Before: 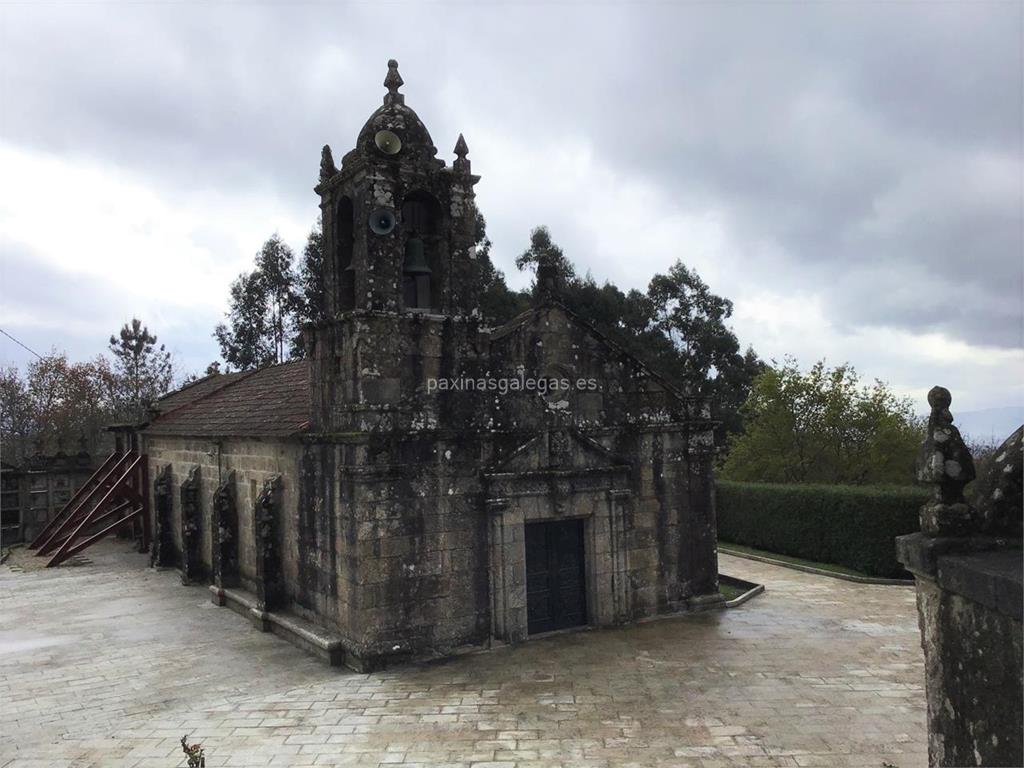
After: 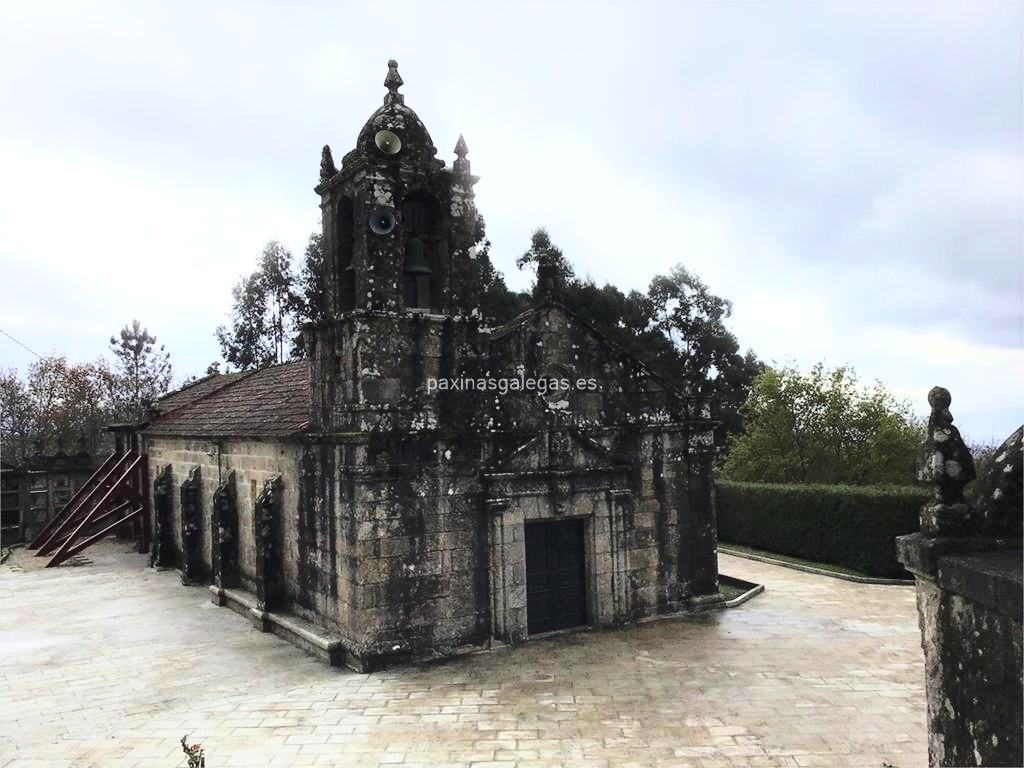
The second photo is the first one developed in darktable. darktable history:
bloom: size 3%, threshold 100%, strength 0%
base curve: curves: ch0 [(0, 0) (0.032, 0.037) (0.105, 0.228) (0.435, 0.76) (0.856, 0.983) (1, 1)]
exposure: compensate highlight preservation false
